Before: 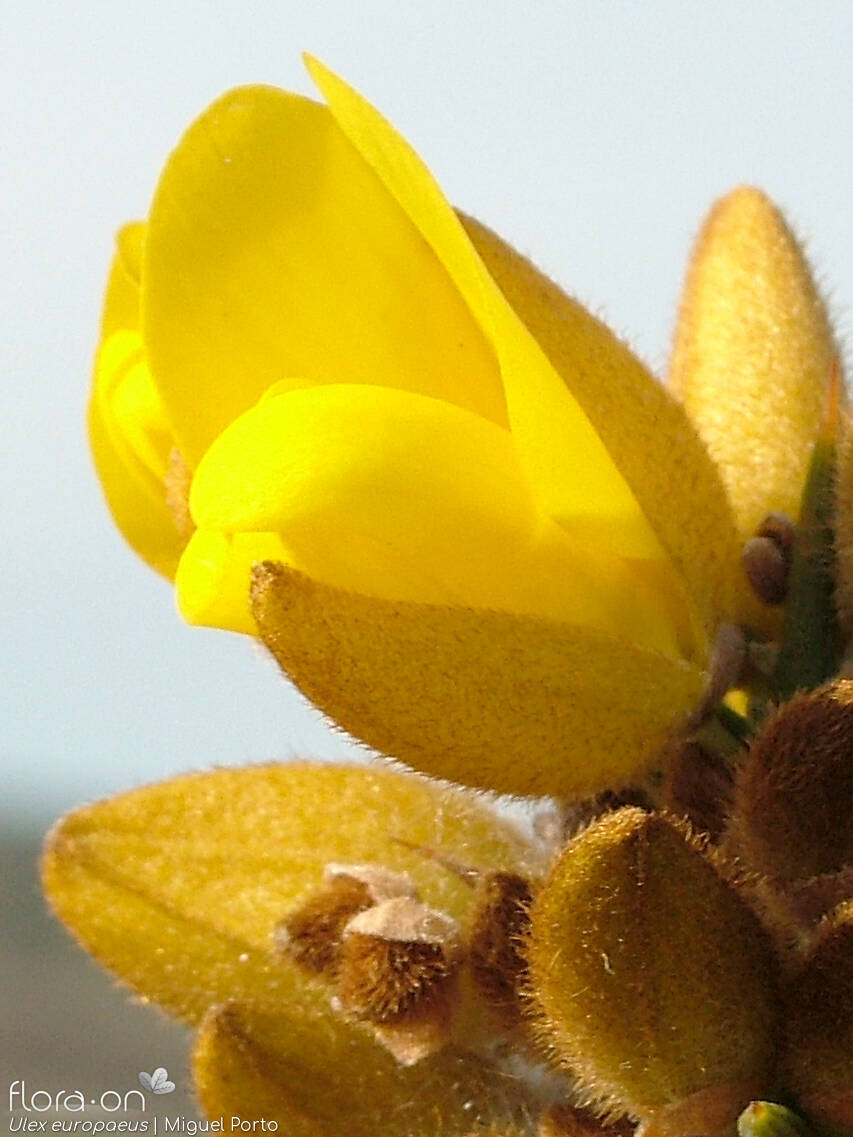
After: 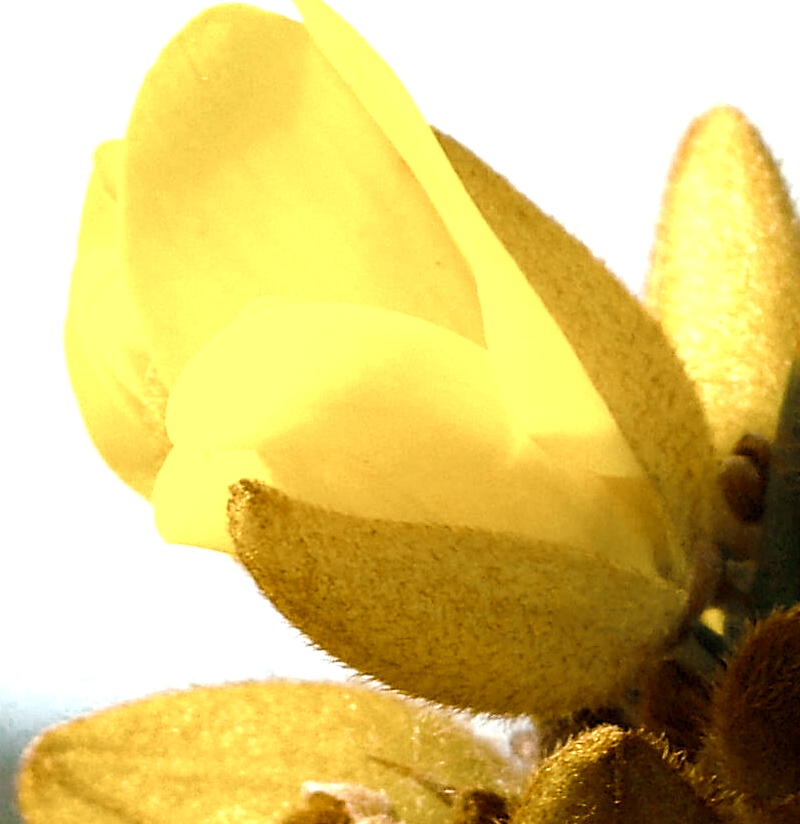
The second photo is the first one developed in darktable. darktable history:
contrast brightness saturation: saturation -0.05
color balance rgb: global offset › luminance -0.37%, perceptual saturation grading › highlights -17.77%, perceptual saturation grading › mid-tones 33.1%, perceptual saturation grading › shadows 50.52%, perceptual brilliance grading › highlights 20%, perceptual brilliance grading › mid-tones 20%, perceptual brilliance grading › shadows -20%, global vibrance 50%
crop: left 2.737%, top 7.287%, right 3.421%, bottom 20.179%
color zones: curves: ch0 [(0, 0.5) (0.125, 0.4) (0.25, 0.5) (0.375, 0.4) (0.5, 0.4) (0.625, 0.6) (0.75, 0.6) (0.875, 0.5)]; ch1 [(0, 0.35) (0.125, 0.45) (0.25, 0.35) (0.375, 0.35) (0.5, 0.35) (0.625, 0.35) (0.75, 0.45) (0.875, 0.35)]; ch2 [(0, 0.6) (0.125, 0.5) (0.25, 0.5) (0.375, 0.6) (0.5, 0.6) (0.625, 0.5) (0.75, 0.5) (0.875, 0.5)]
